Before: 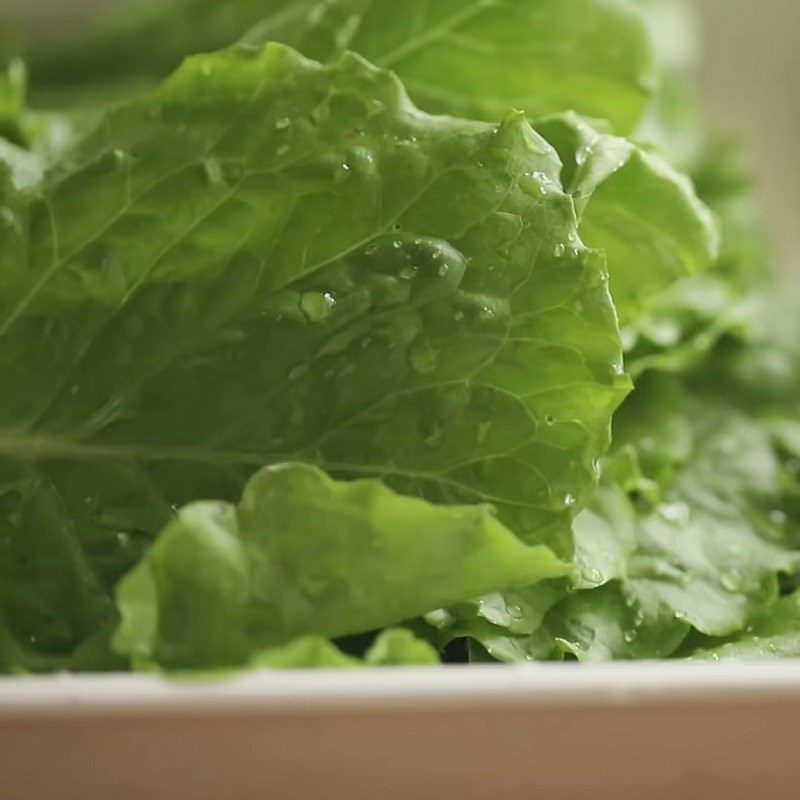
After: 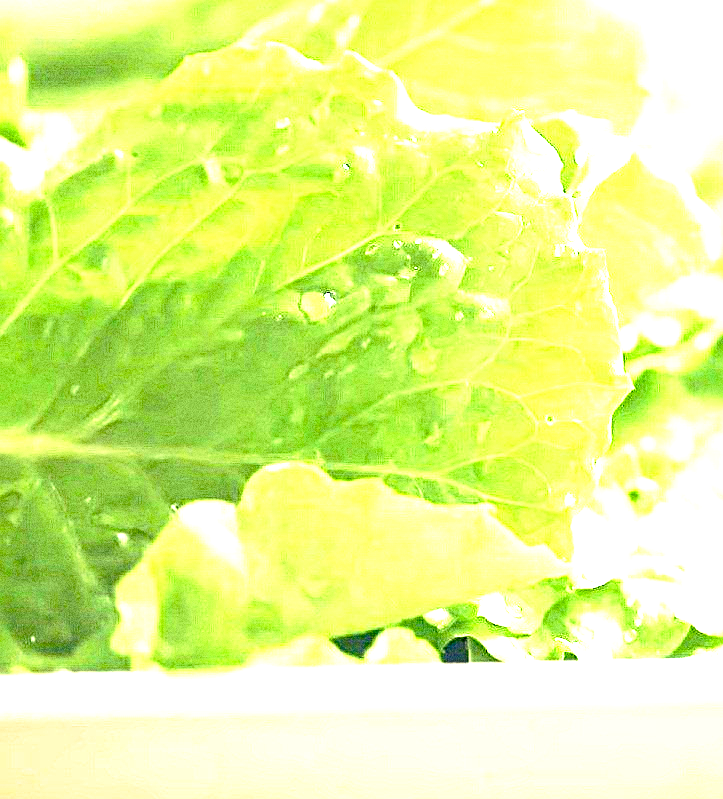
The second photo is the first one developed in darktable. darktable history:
crop: right 9.509%, bottom 0.031%
exposure: exposure 3 EV, compensate highlight preservation false
grain: strength 49.07%
white balance: red 0.98, blue 1.034
sharpen: on, module defaults
color balance rgb: shadows lift › luminance -28.76%, shadows lift › chroma 15%, shadows lift › hue 270°, power › chroma 1%, power › hue 255°, highlights gain › luminance 7.14%, highlights gain › chroma 2%, highlights gain › hue 90°, global offset › luminance -0.29%, global offset › hue 260°, perceptual saturation grading › global saturation 20%, perceptual saturation grading › highlights -13.92%, perceptual saturation grading › shadows 50%
base curve: curves: ch0 [(0.017, 0) (0.425, 0.441) (0.844, 0.933) (1, 1)], preserve colors none
